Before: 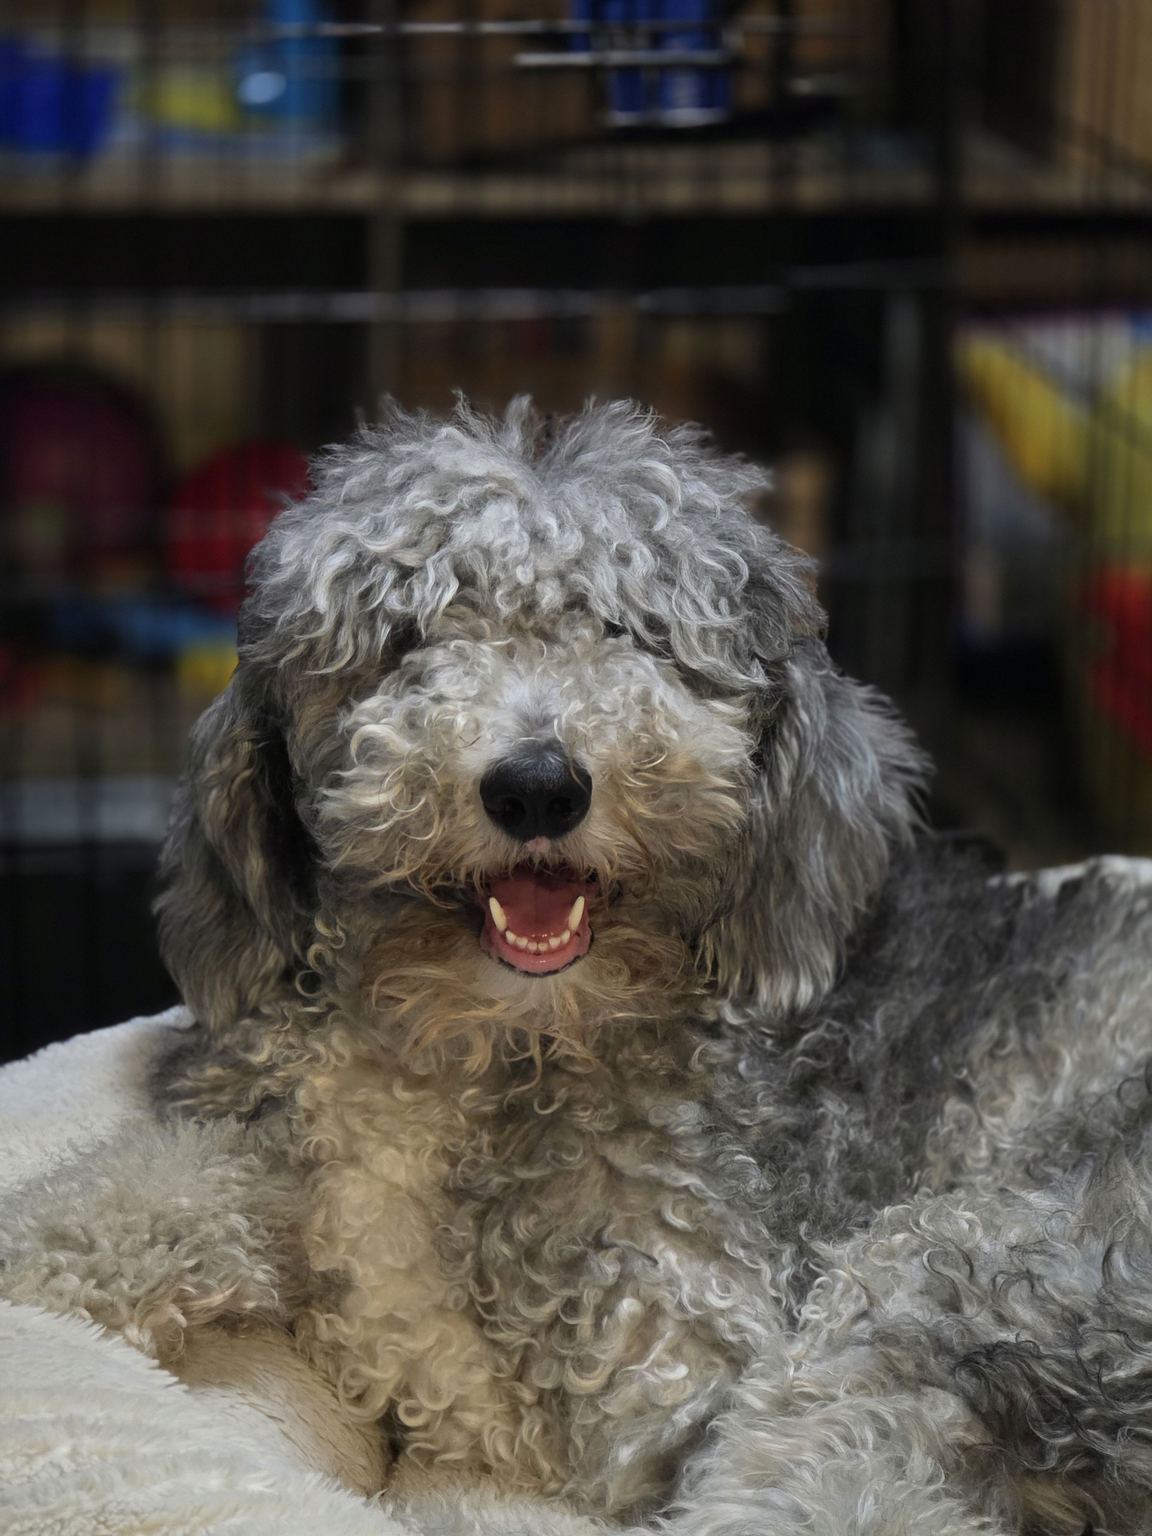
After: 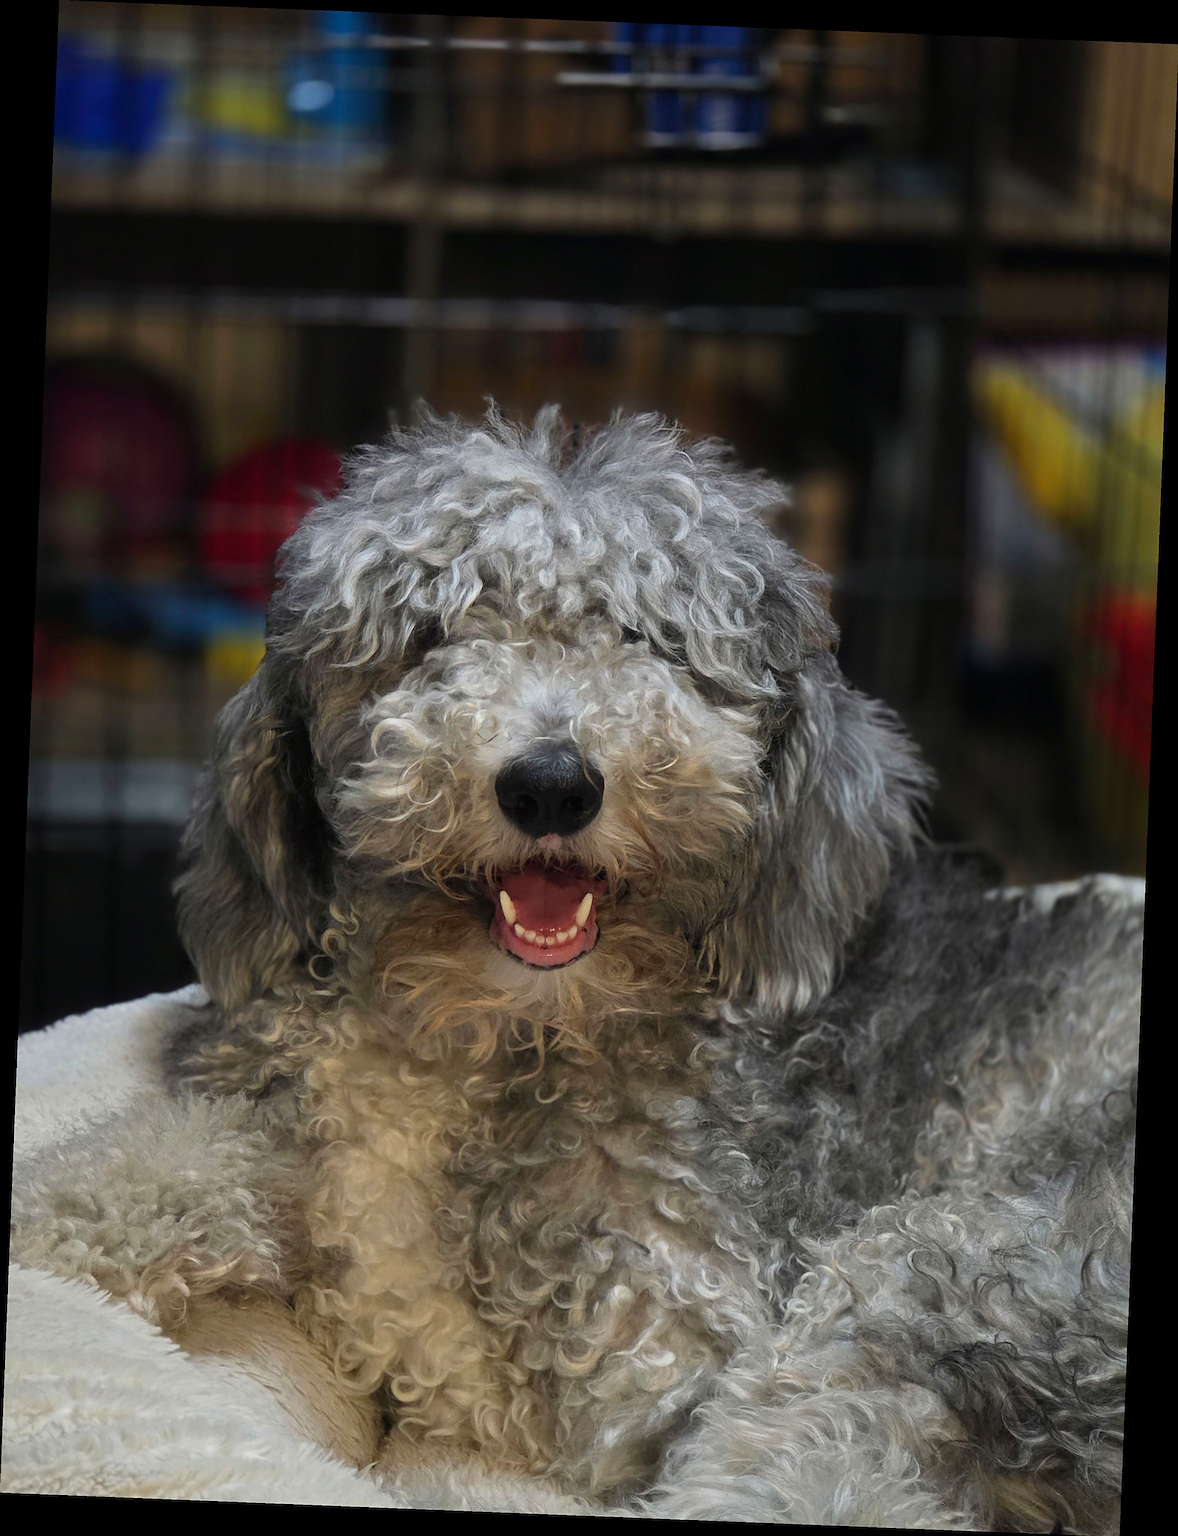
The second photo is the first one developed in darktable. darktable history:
sharpen: on, module defaults
rotate and perspective: rotation 2.27°, automatic cropping off
